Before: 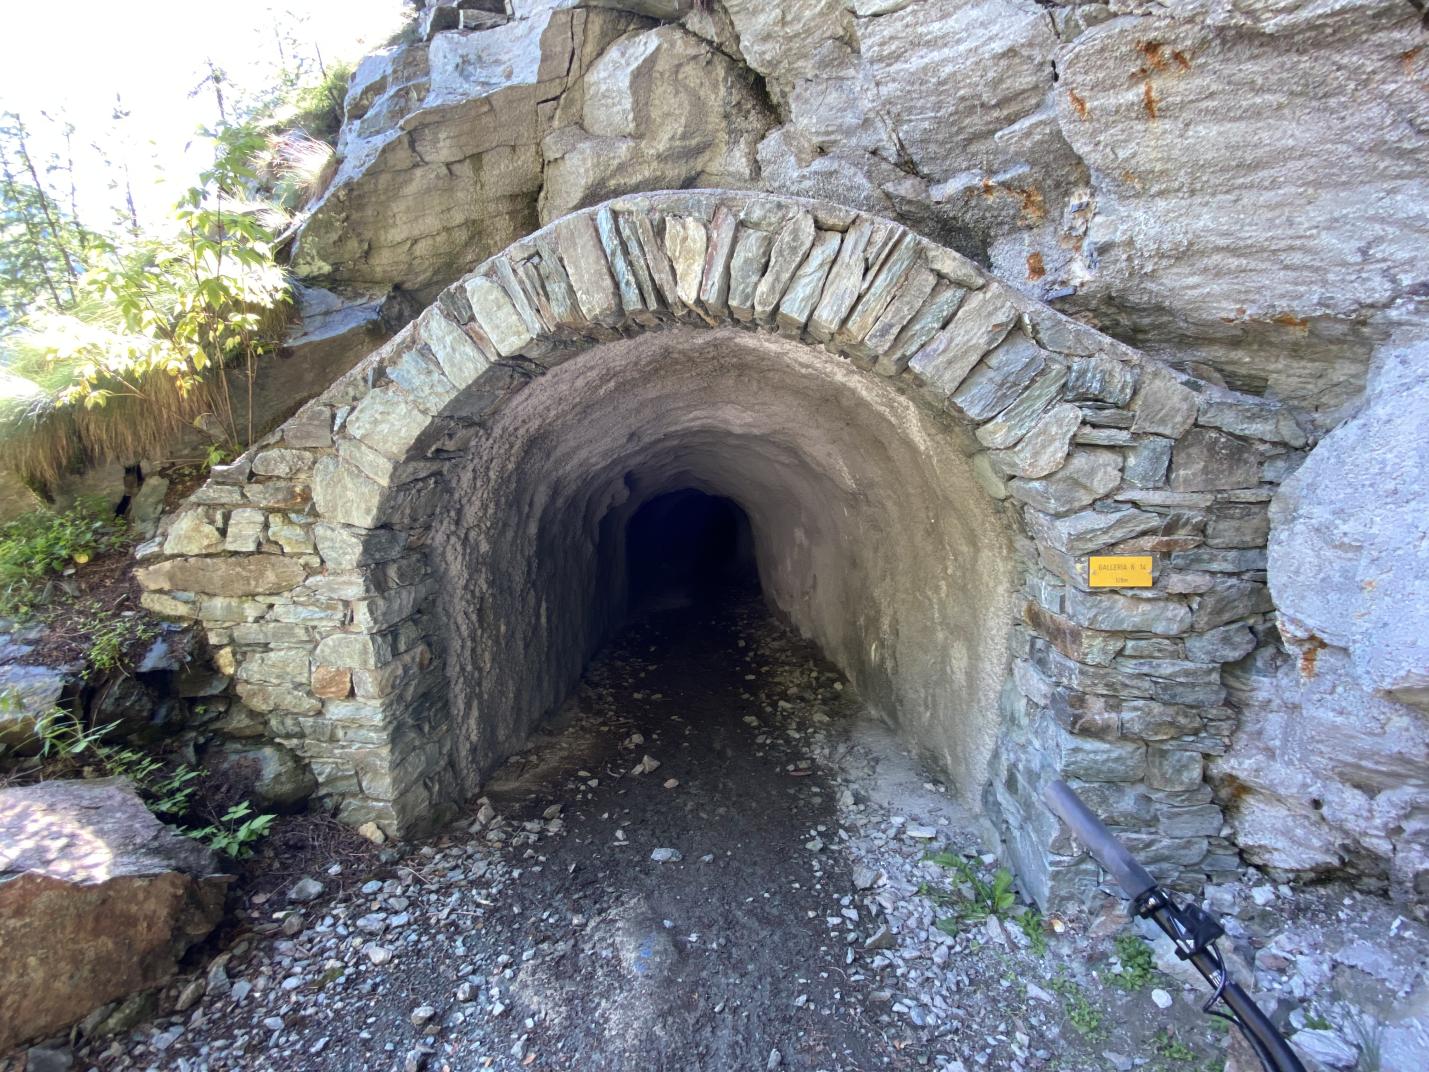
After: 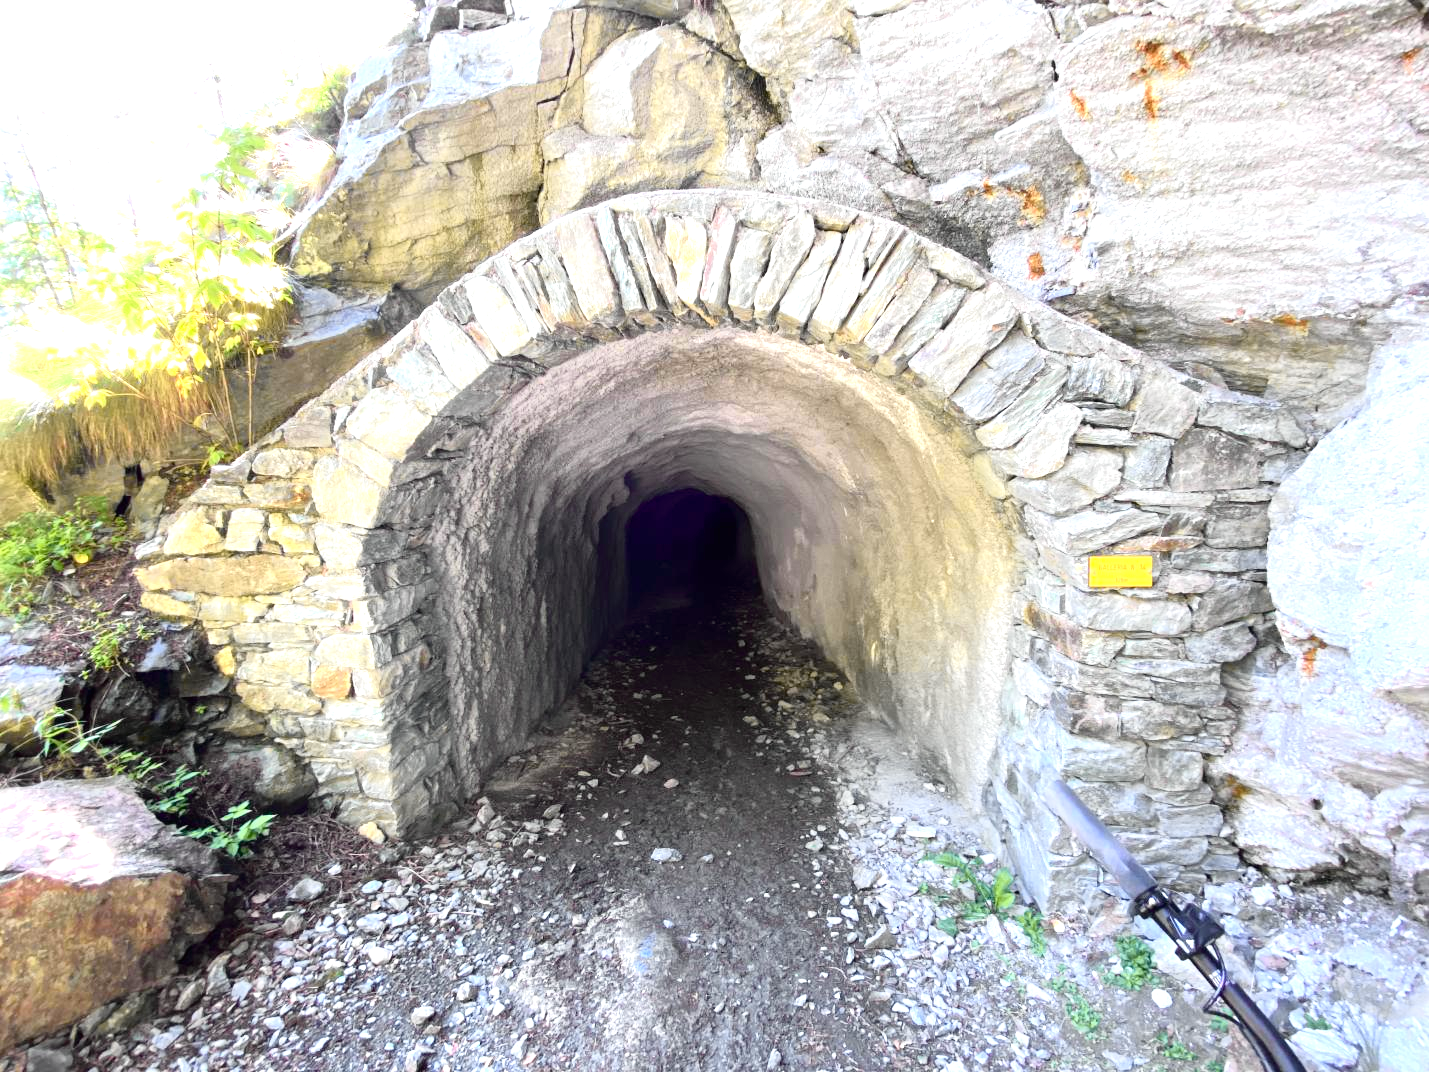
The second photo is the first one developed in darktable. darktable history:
tone curve: curves: ch0 [(0, 0.008) (0.107, 0.083) (0.283, 0.287) (0.461, 0.498) (0.64, 0.691) (0.822, 0.869) (0.998, 0.978)]; ch1 [(0, 0) (0.323, 0.339) (0.438, 0.422) (0.473, 0.487) (0.502, 0.502) (0.527, 0.53) (0.561, 0.583) (0.608, 0.629) (0.669, 0.704) (0.859, 0.899) (1, 1)]; ch2 [(0, 0) (0.33, 0.347) (0.421, 0.456) (0.473, 0.498) (0.502, 0.504) (0.522, 0.524) (0.549, 0.567) (0.585, 0.627) (0.676, 0.724) (1, 1)], color space Lab, independent channels, preserve colors none
exposure: black level correction 0.001, exposure 1.116 EV, compensate highlight preservation false
